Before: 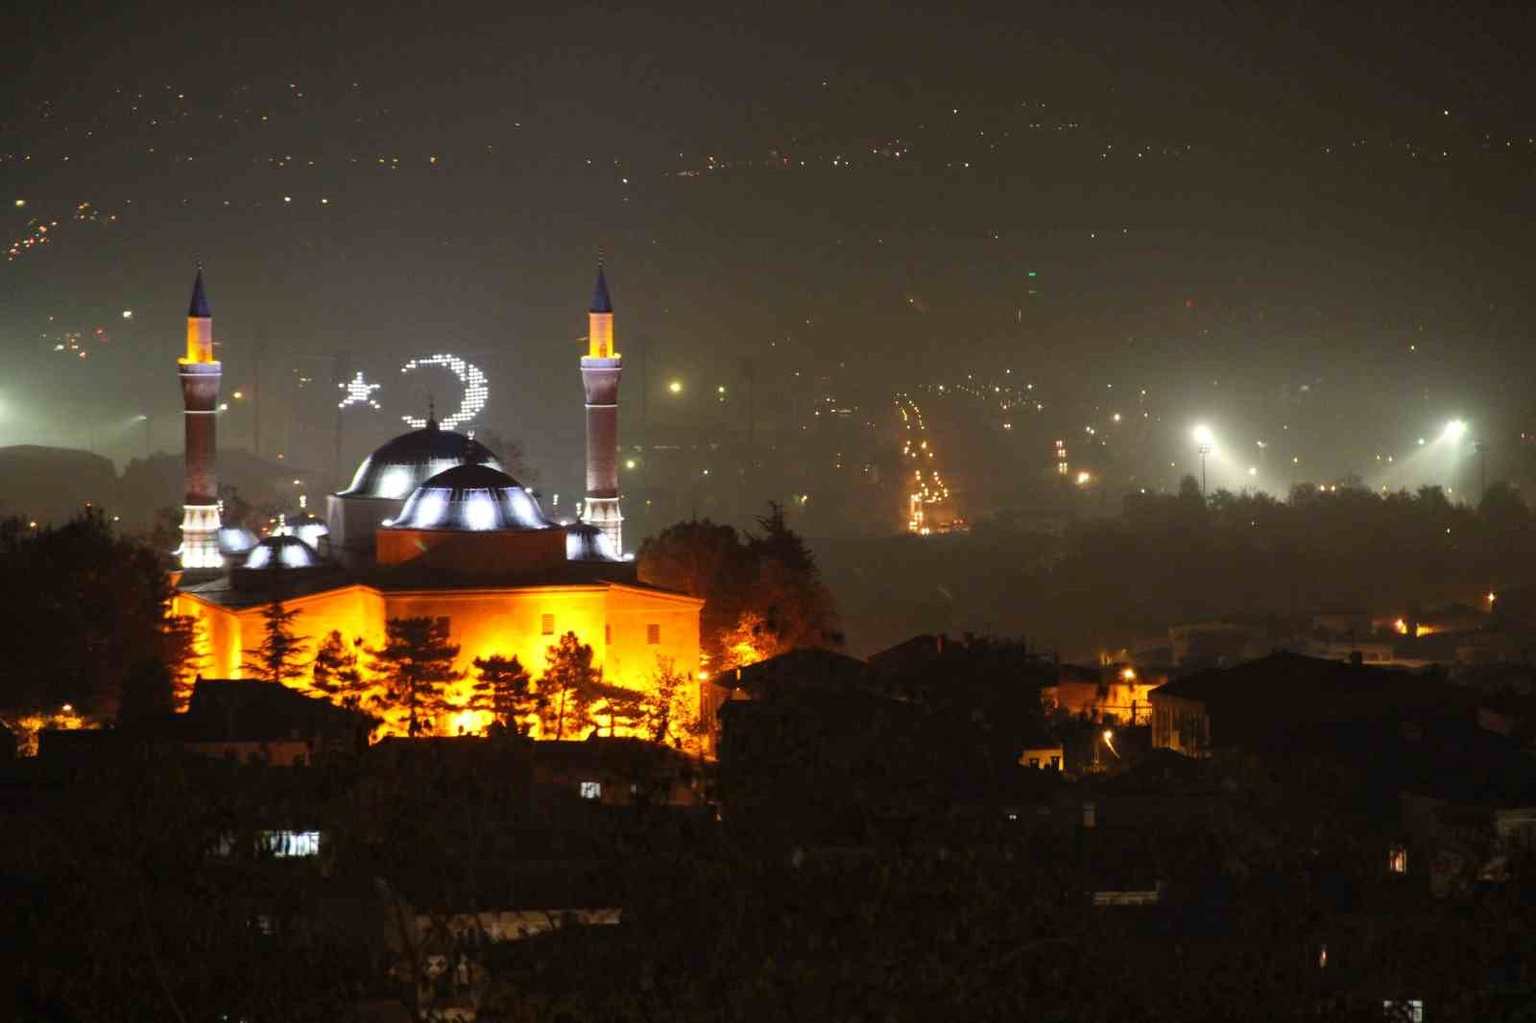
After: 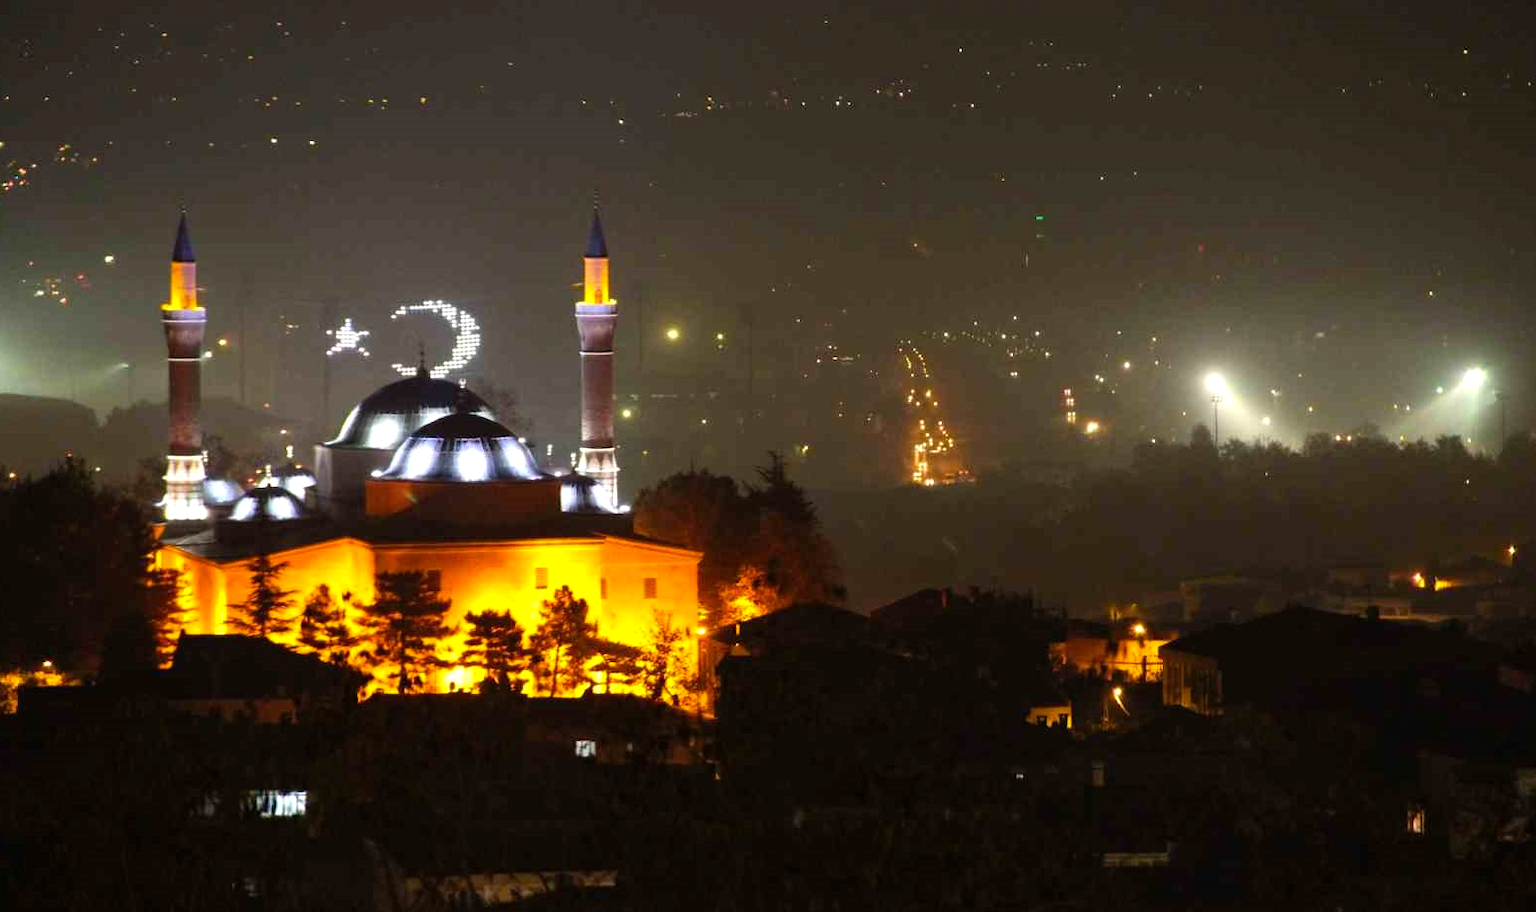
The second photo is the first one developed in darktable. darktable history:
color balance rgb: perceptual saturation grading › global saturation 0.131%, global vibrance 30.533%, contrast 10.649%
crop: left 1.437%, top 6.146%, right 1.292%, bottom 7.163%
